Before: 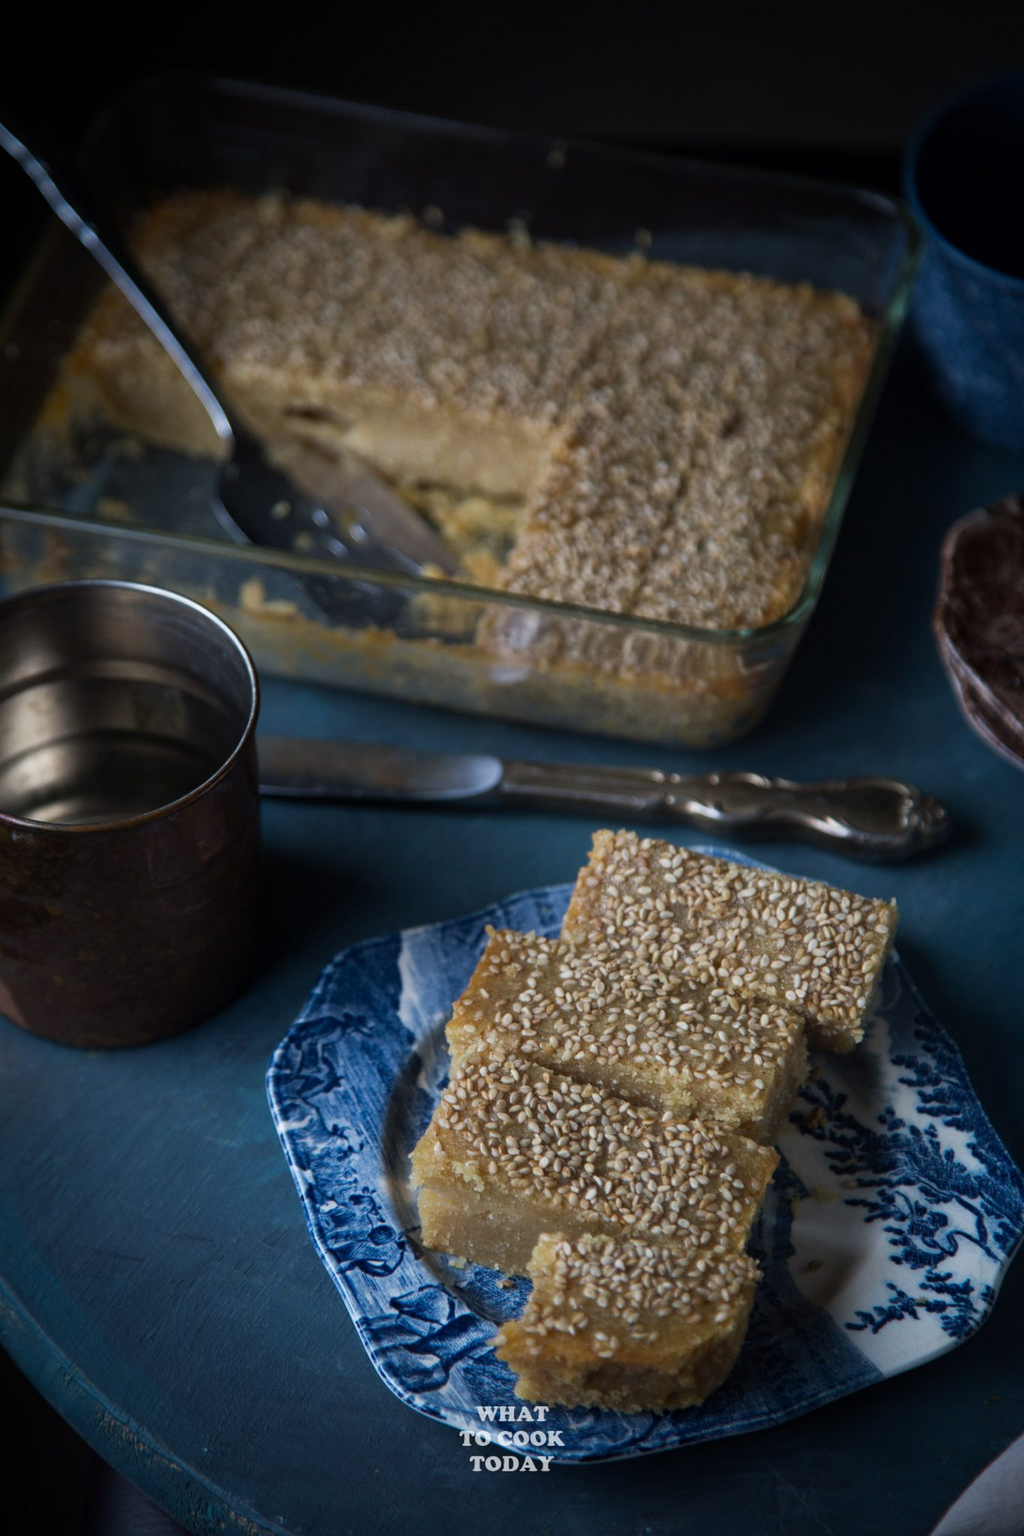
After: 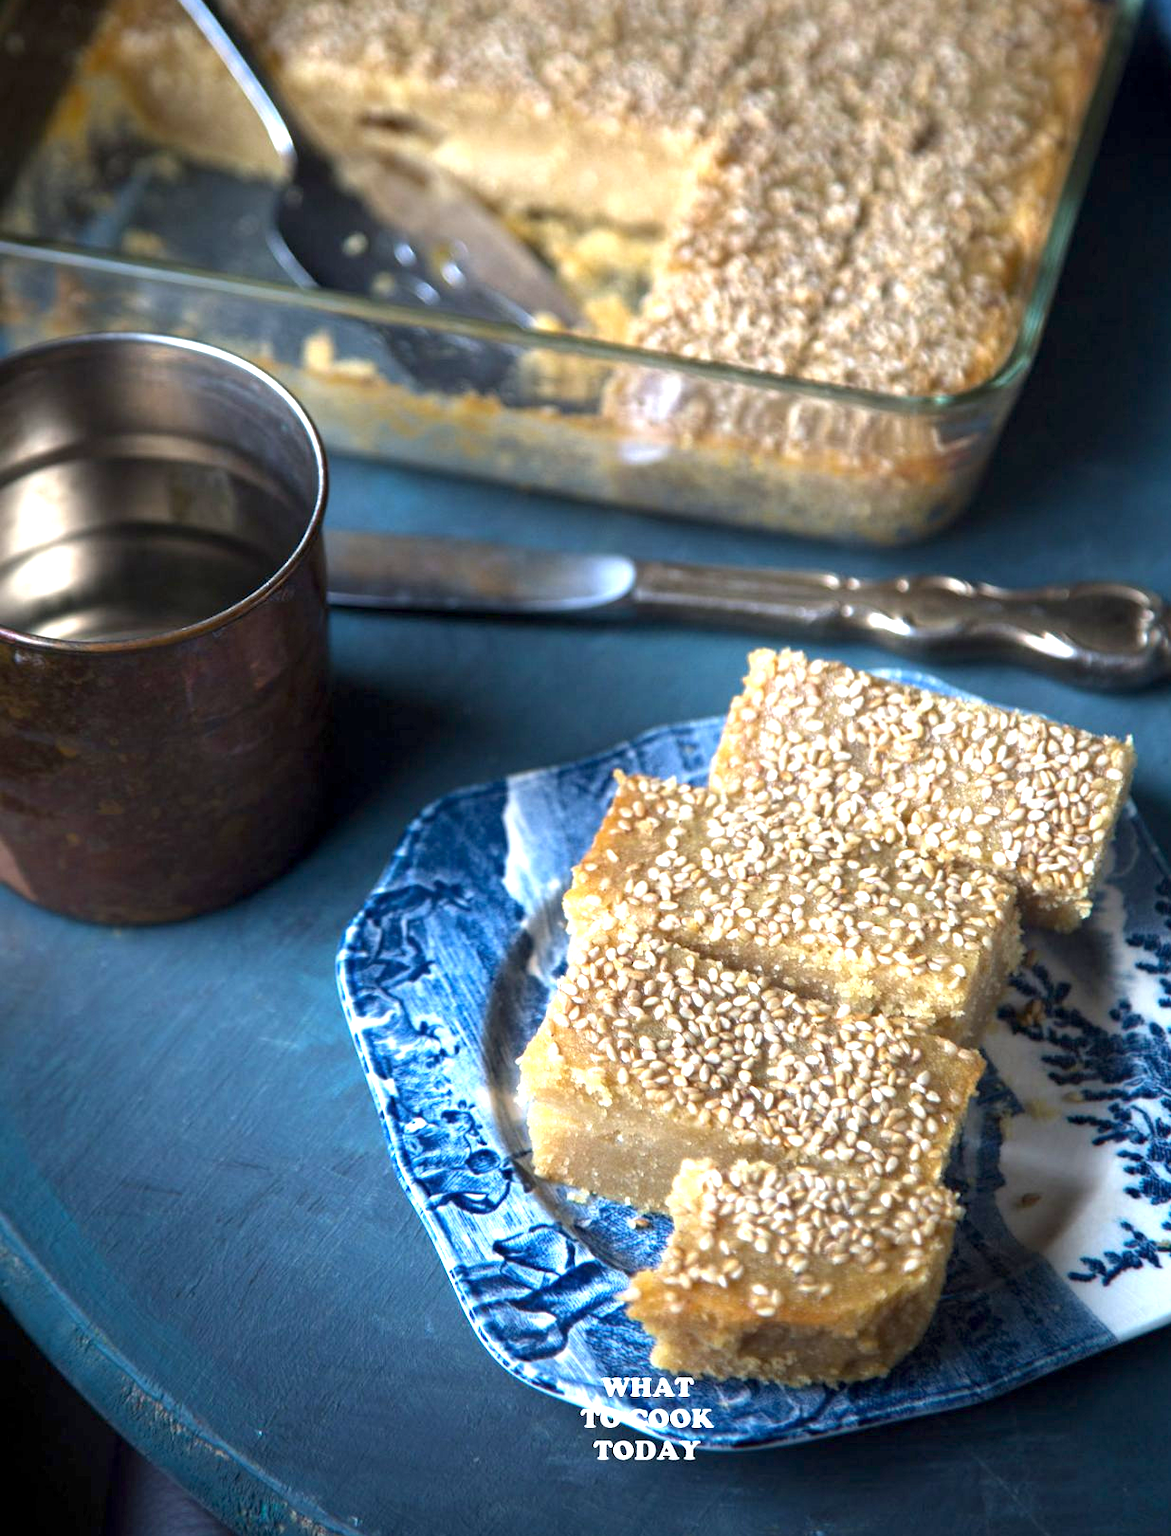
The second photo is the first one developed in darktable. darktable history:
exposure: black level correction 0.001, exposure 1.83 EV, compensate exposure bias true, compensate highlight preservation false
crop: top 20.624%, right 9.393%, bottom 0.271%
